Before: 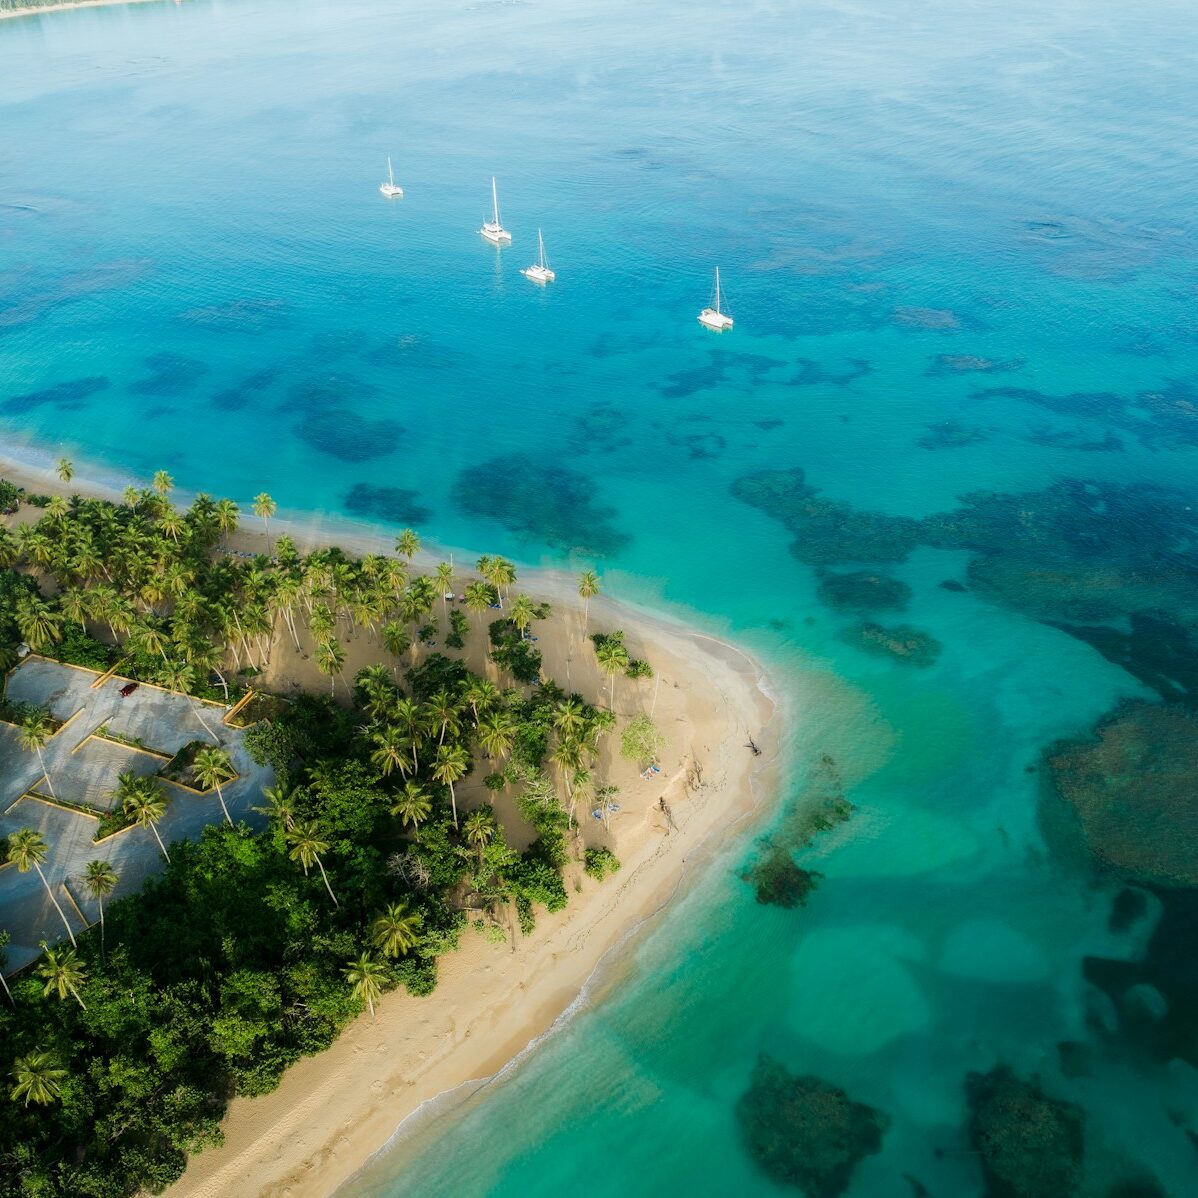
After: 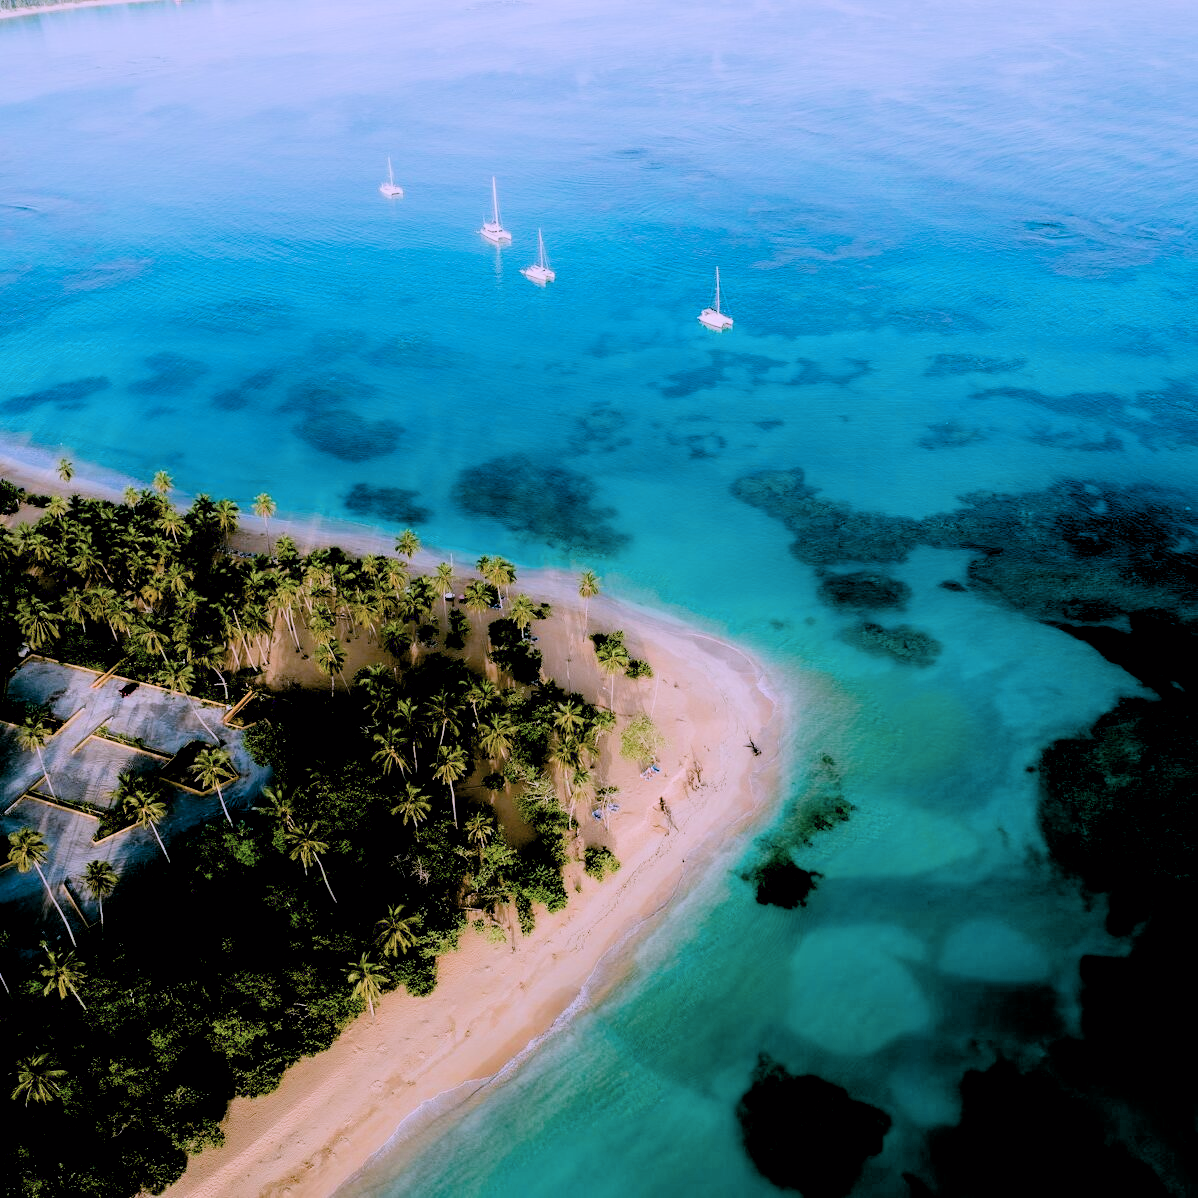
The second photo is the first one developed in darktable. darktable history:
exposure: black level correction 0.058, compensate highlight preservation false
color correction: highlights a* 15.08, highlights b* -24.57
filmic rgb: black relative exposure -5.09 EV, white relative exposure 3.99 EV, hardness 2.89, contrast 1.297
